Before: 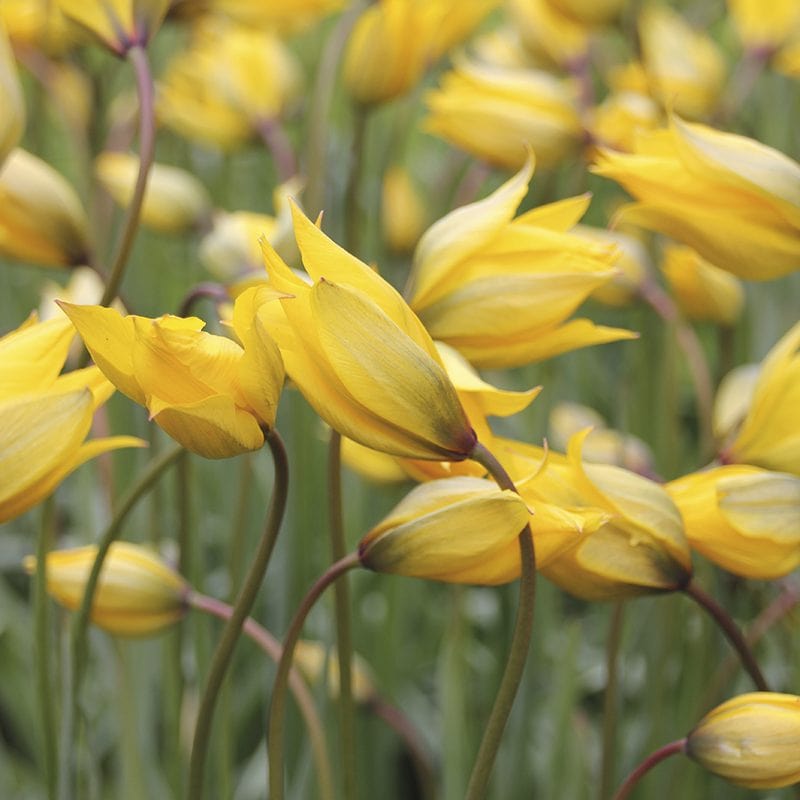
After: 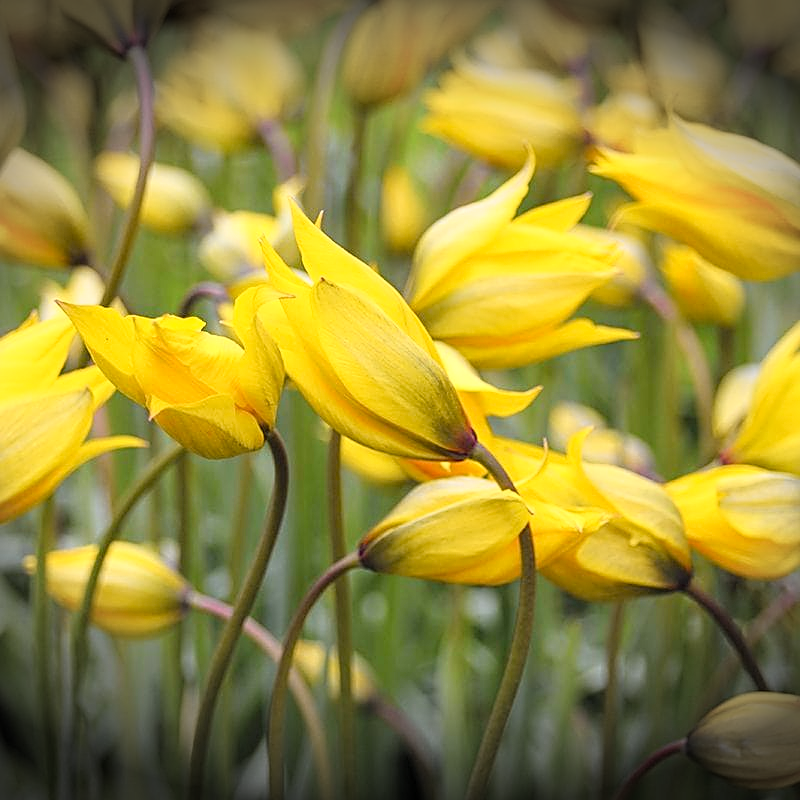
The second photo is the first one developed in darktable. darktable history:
vignetting: fall-off start 100%, brightness -0.884, width/height ratio 1.309
sharpen: on, module defaults
local contrast: on, module defaults
tone curve: curves: ch0 [(0, 0) (0.062, 0.037) (0.142, 0.138) (0.359, 0.419) (0.469, 0.544) (0.634, 0.722) (0.839, 0.909) (0.998, 0.978)]; ch1 [(0, 0) (0.437, 0.408) (0.472, 0.47) (0.502, 0.503) (0.527, 0.523) (0.559, 0.573) (0.608, 0.665) (0.669, 0.748) (0.859, 0.899) (1, 1)]; ch2 [(0, 0) (0.33, 0.301) (0.421, 0.443) (0.473, 0.498) (0.502, 0.5) (0.535, 0.531) (0.575, 0.603) (0.608, 0.667) (1, 1)], color space Lab, independent channels, preserve colors none
